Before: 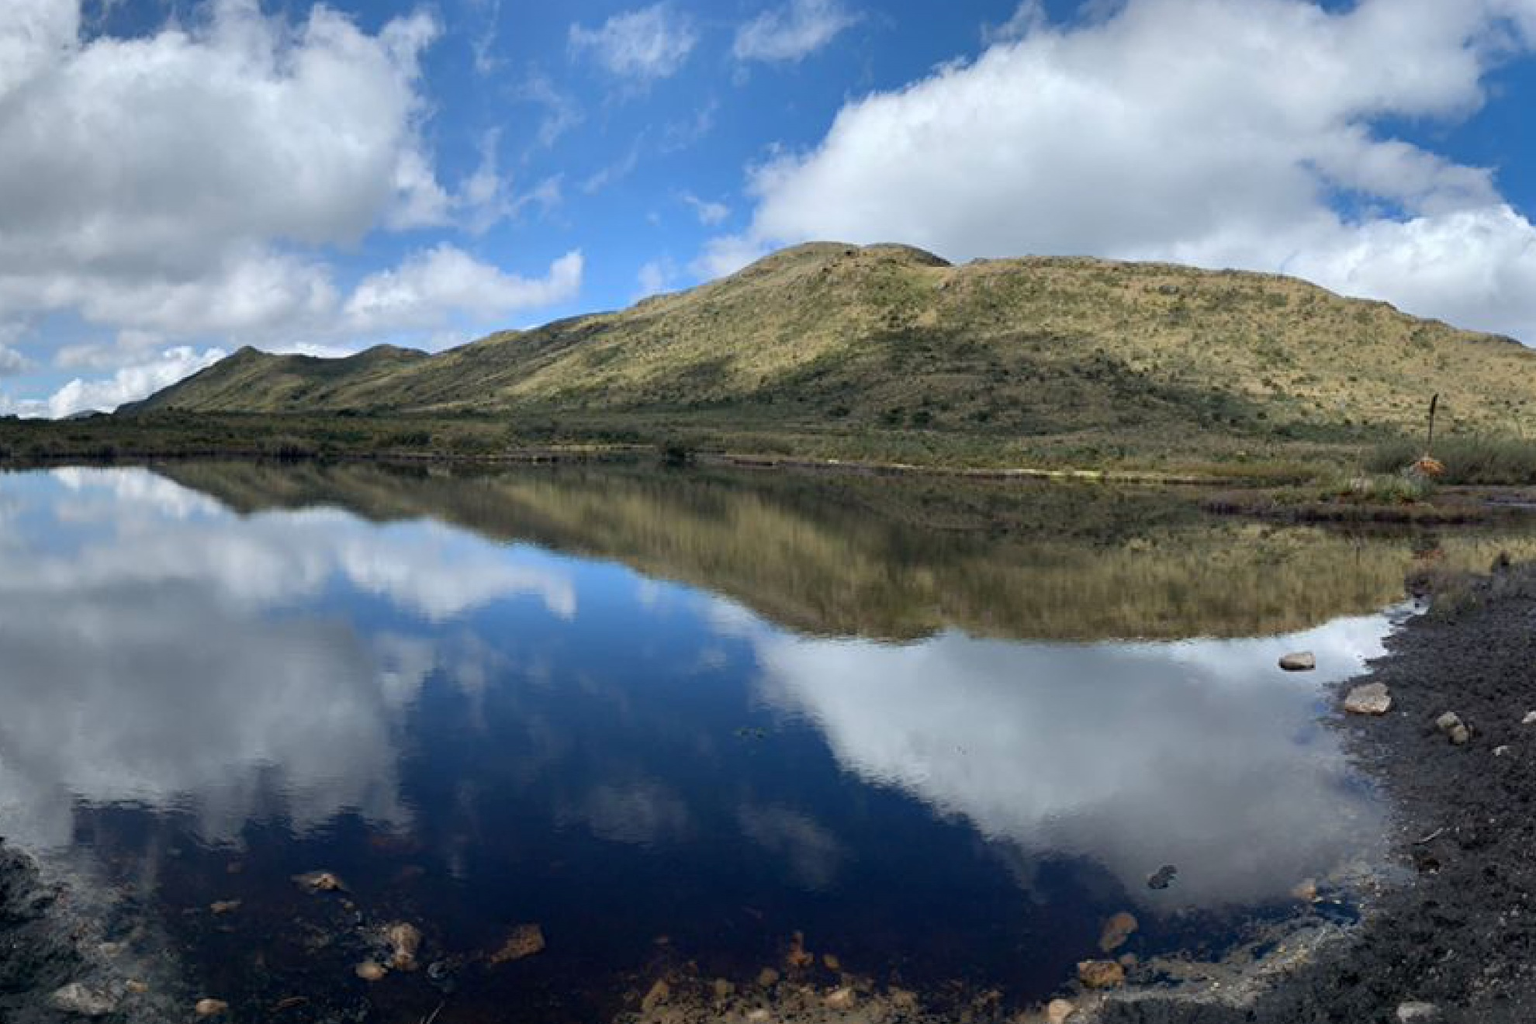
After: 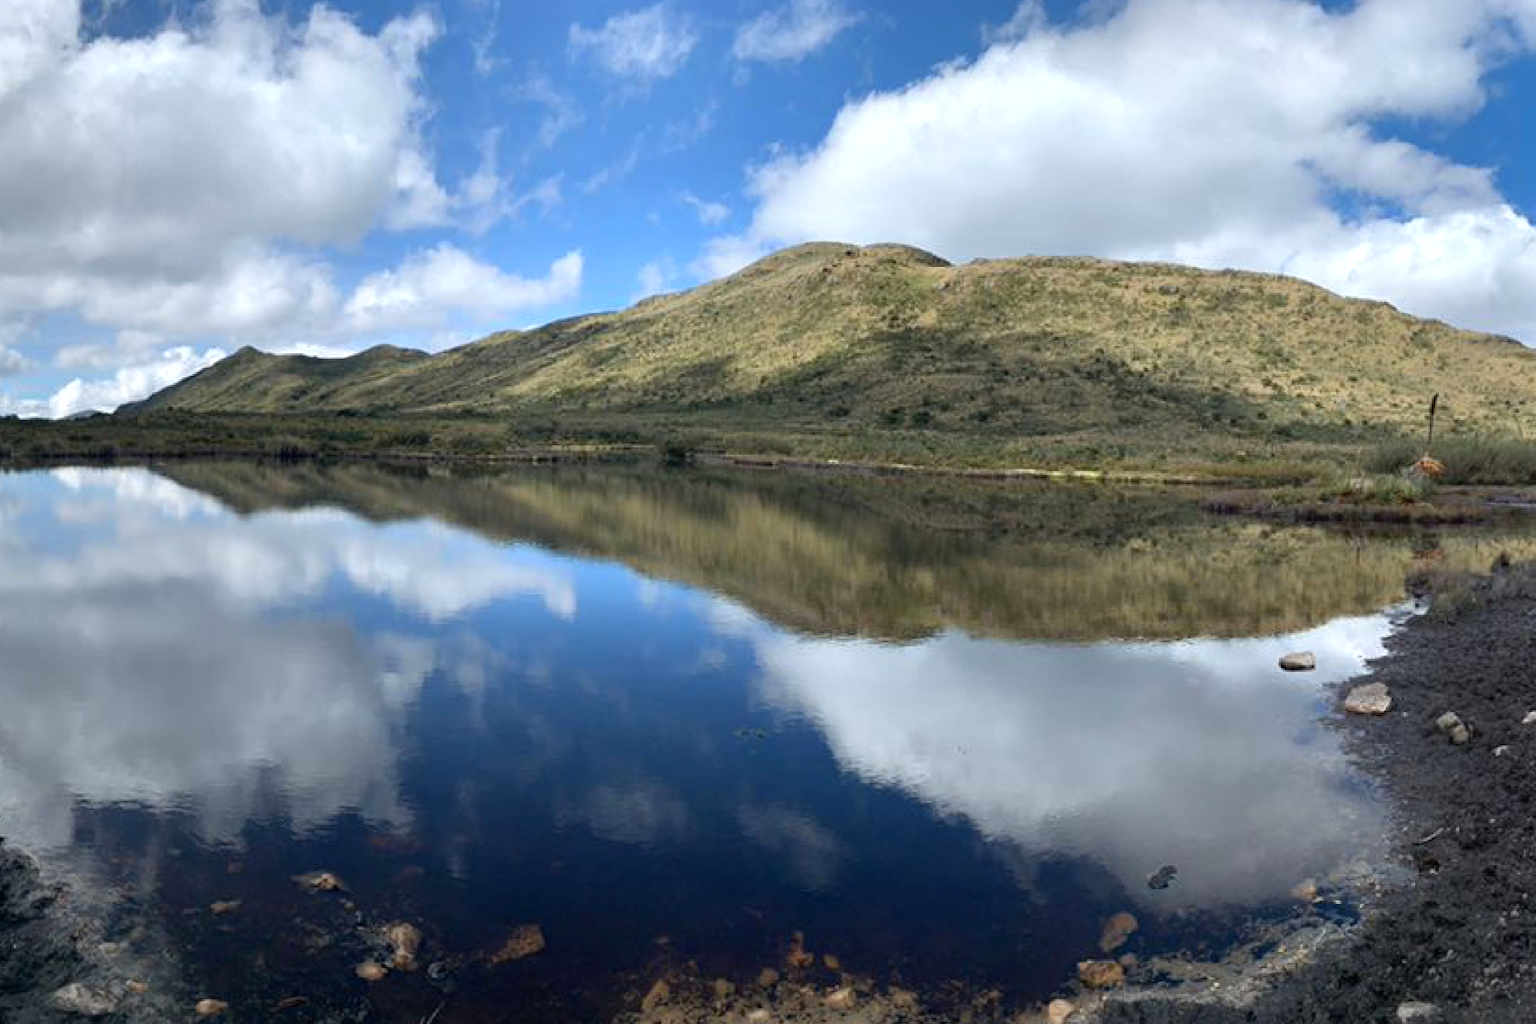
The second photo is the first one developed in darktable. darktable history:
exposure: black level correction 0, exposure 0.302 EV, compensate exposure bias true, compensate highlight preservation false
